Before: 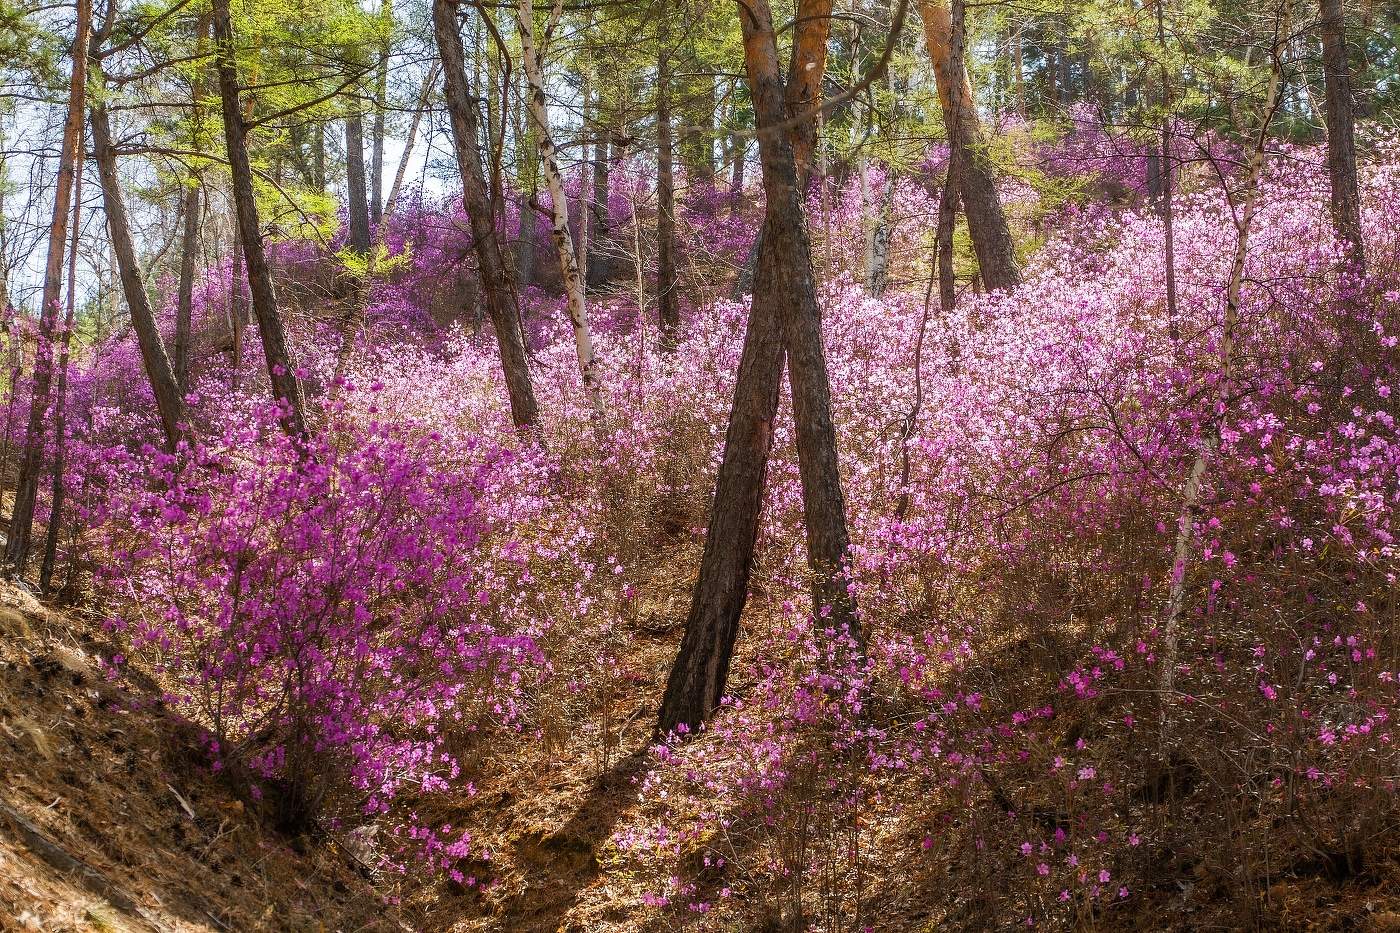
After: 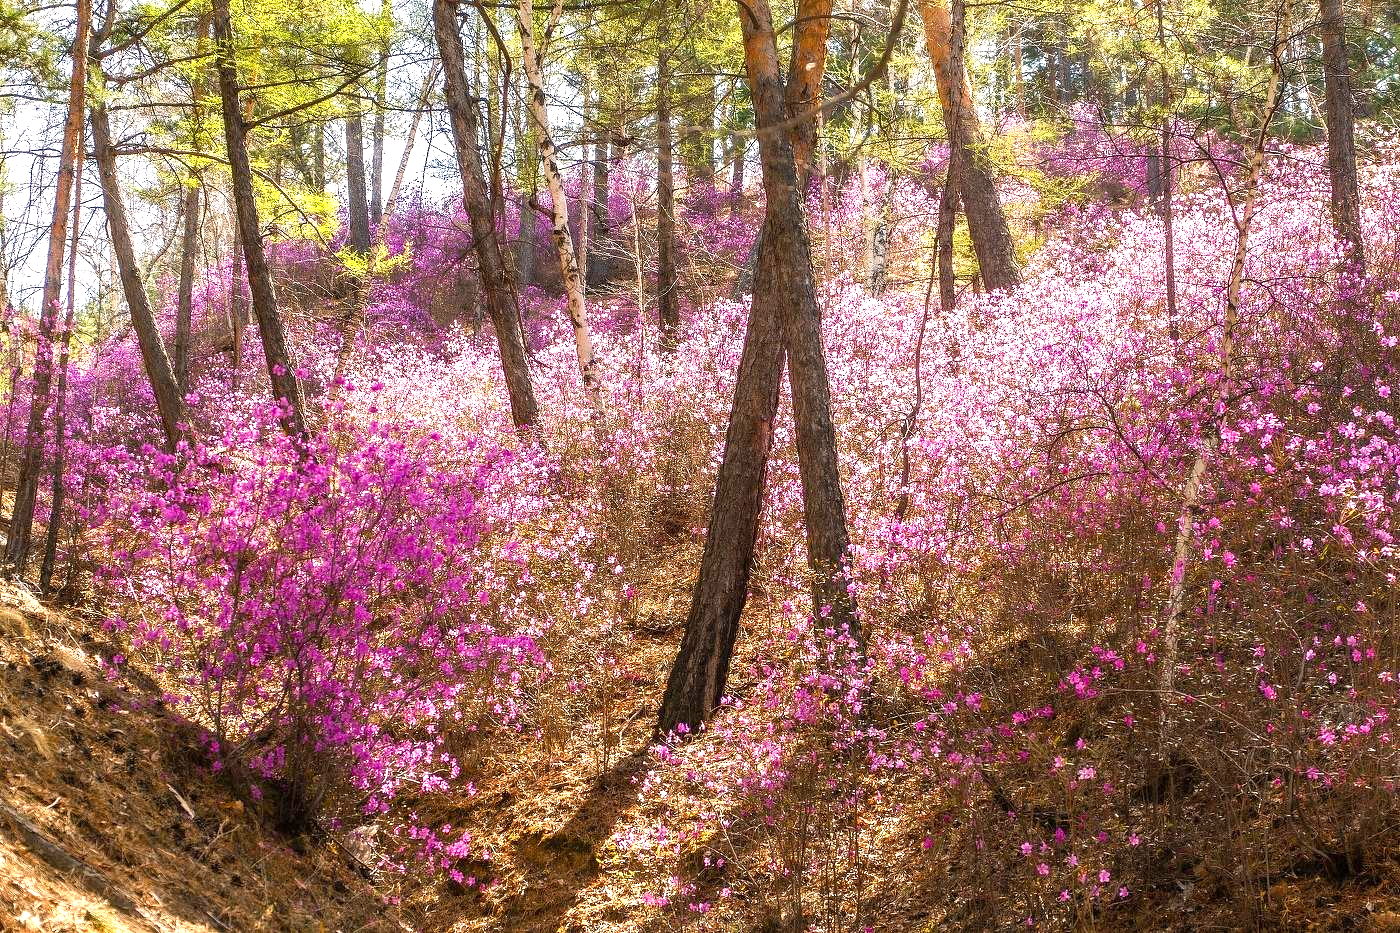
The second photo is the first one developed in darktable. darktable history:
color balance rgb: highlights gain › chroma 2.858%, highlights gain › hue 62.31°, perceptual saturation grading › global saturation 1.73%, perceptual saturation grading › highlights -2.902%, perceptual saturation grading › mid-tones 4.406%, perceptual saturation grading › shadows 7.993%
base curve: curves: ch0 [(0, 0) (0.303, 0.277) (1, 1)]
exposure: exposure -0.016 EV, compensate exposure bias true, compensate highlight preservation false
